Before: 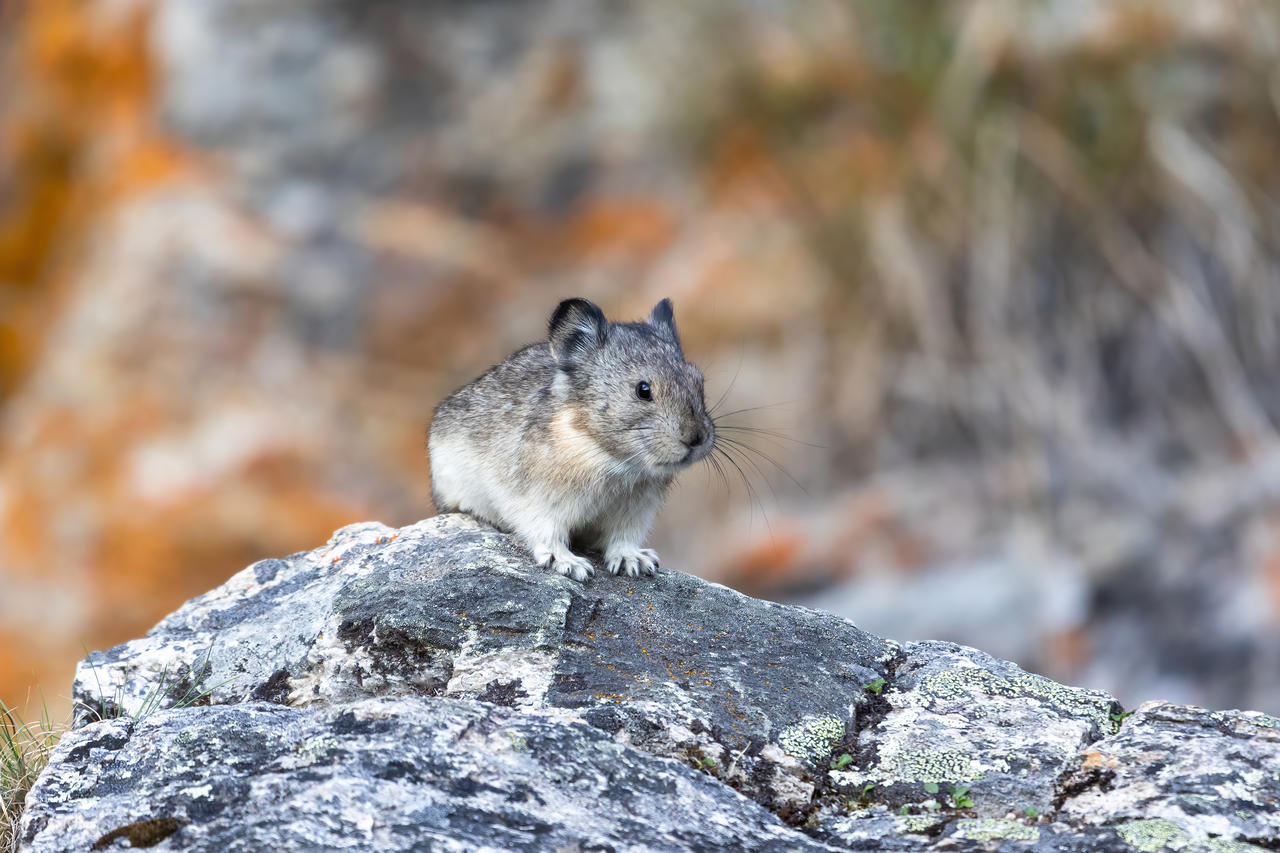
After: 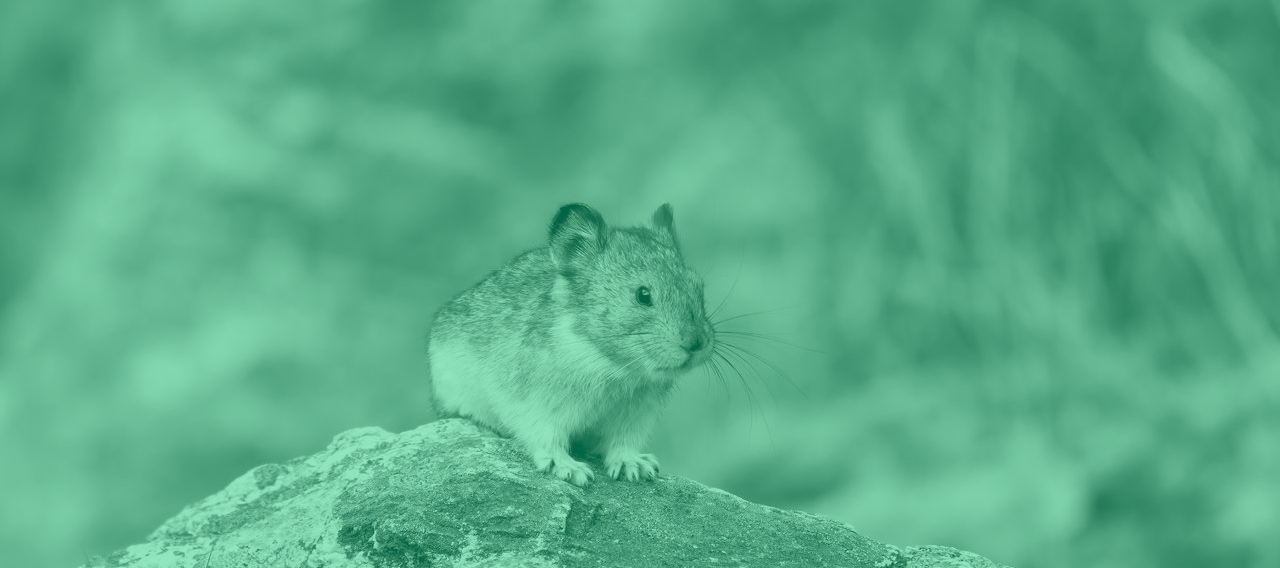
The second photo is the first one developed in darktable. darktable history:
crop: top 11.166%, bottom 22.168%
colorize: hue 147.6°, saturation 65%, lightness 21.64%
